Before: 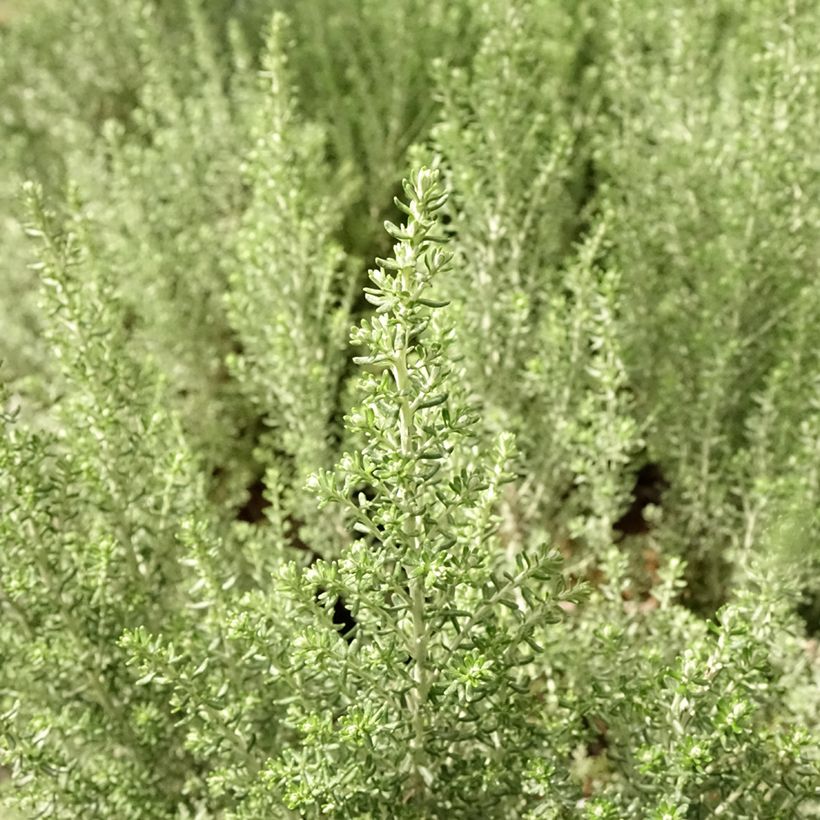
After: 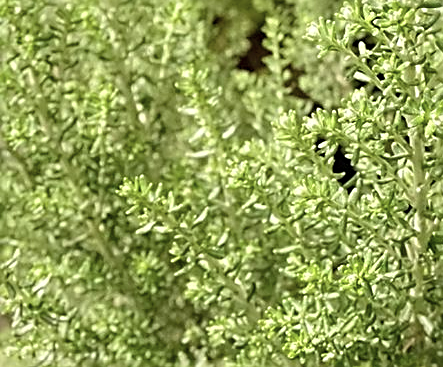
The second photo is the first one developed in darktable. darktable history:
crop and rotate: top 55.082%, right 45.921%, bottom 0.118%
shadows and highlights: shadows 24.96, highlights -25.93
color balance rgb: linear chroma grading › global chroma 40.371%, perceptual saturation grading › global saturation -26.725%, global vibrance 20%
sharpen: radius 2.631, amount 0.672
